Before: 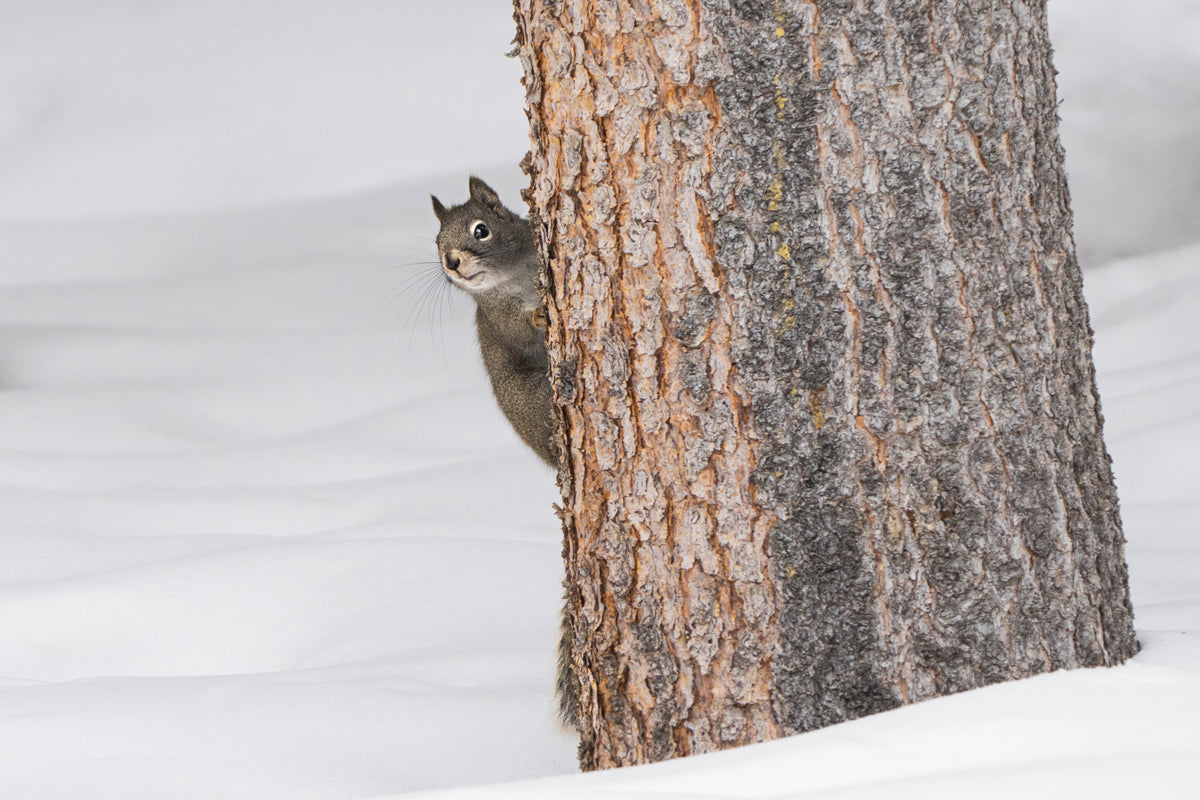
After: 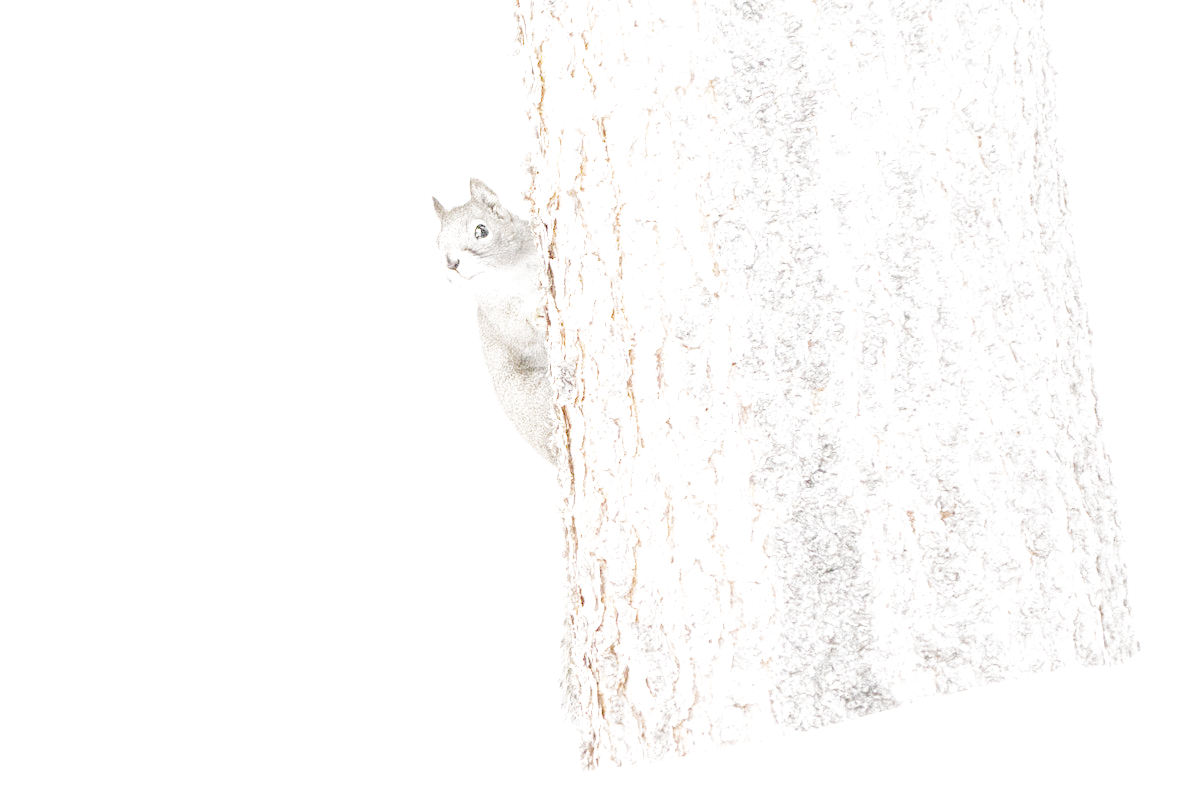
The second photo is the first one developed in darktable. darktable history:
exposure: exposure 0.6 EV, compensate highlight preservation false
color balance: output saturation 110%
local contrast: on, module defaults
filmic rgb: middle gray luminance 10%, black relative exposure -8.61 EV, white relative exposure 3.3 EV, threshold 6 EV, target black luminance 0%, hardness 5.2, latitude 44.69%, contrast 1.302, highlights saturation mix 5%, shadows ↔ highlights balance 24.64%, add noise in highlights 0, preserve chrominance no, color science v3 (2019), use custom middle-gray values true, iterations of high-quality reconstruction 0, contrast in highlights soft, enable highlight reconstruction true
